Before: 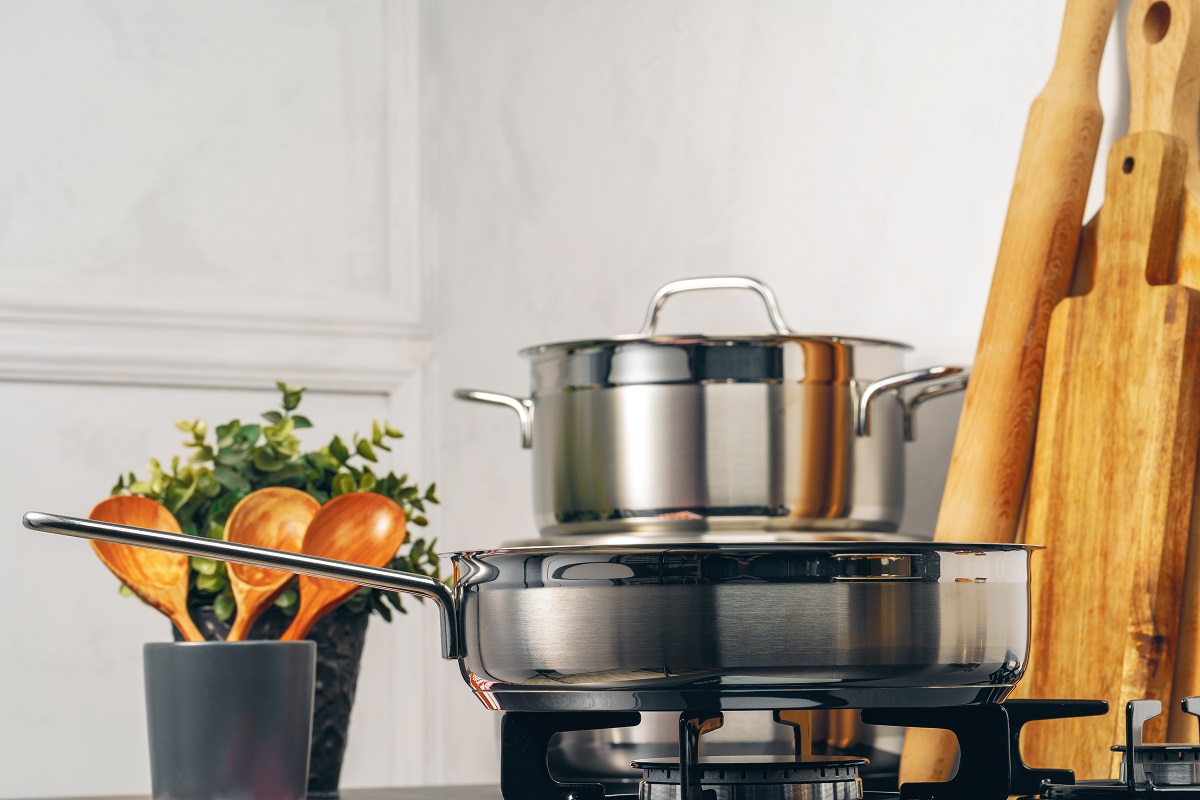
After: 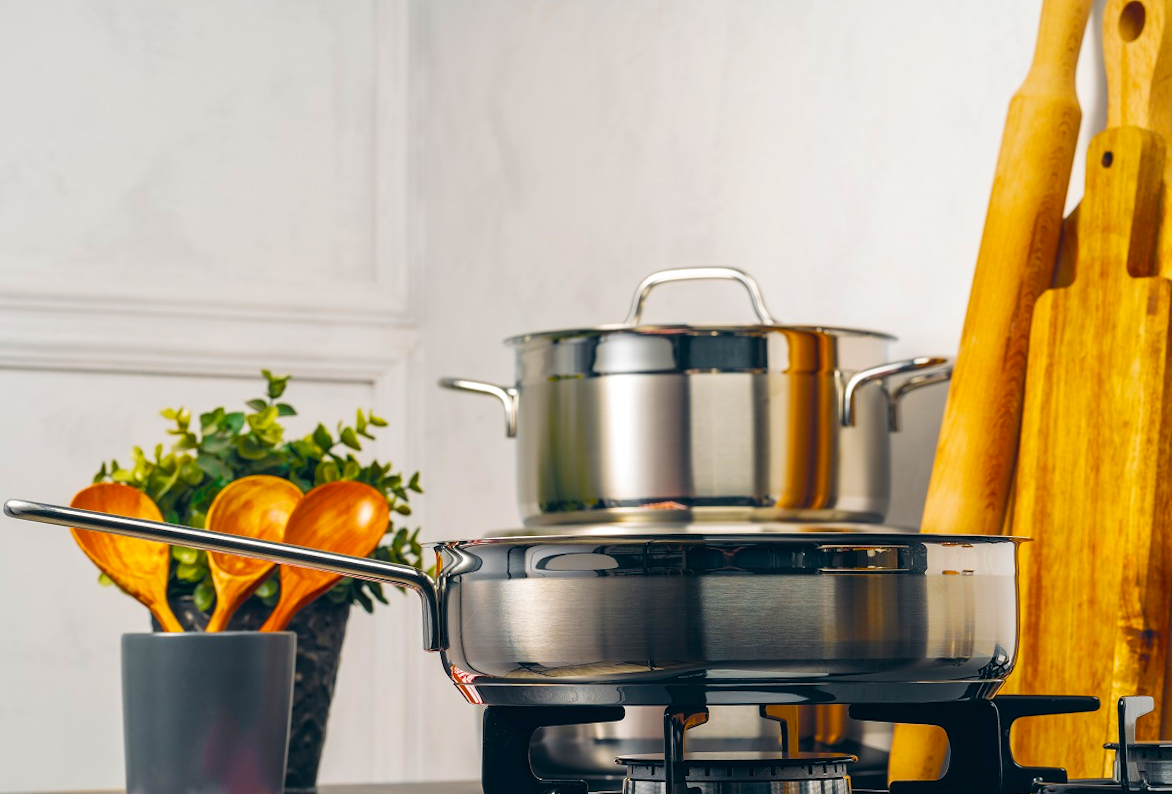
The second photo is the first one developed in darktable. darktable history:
color balance rgb: linear chroma grading › global chroma 15%, perceptual saturation grading › global saturation 30%
rotate and perspective: rotation 0.226°, lens shift (vertical) -0.042, crop left 0.023, crop right 0.982, crop top 0.006, crop bottom 0.994
tone equalizer: on, module defaults
crop and rotate: left 0.126%
